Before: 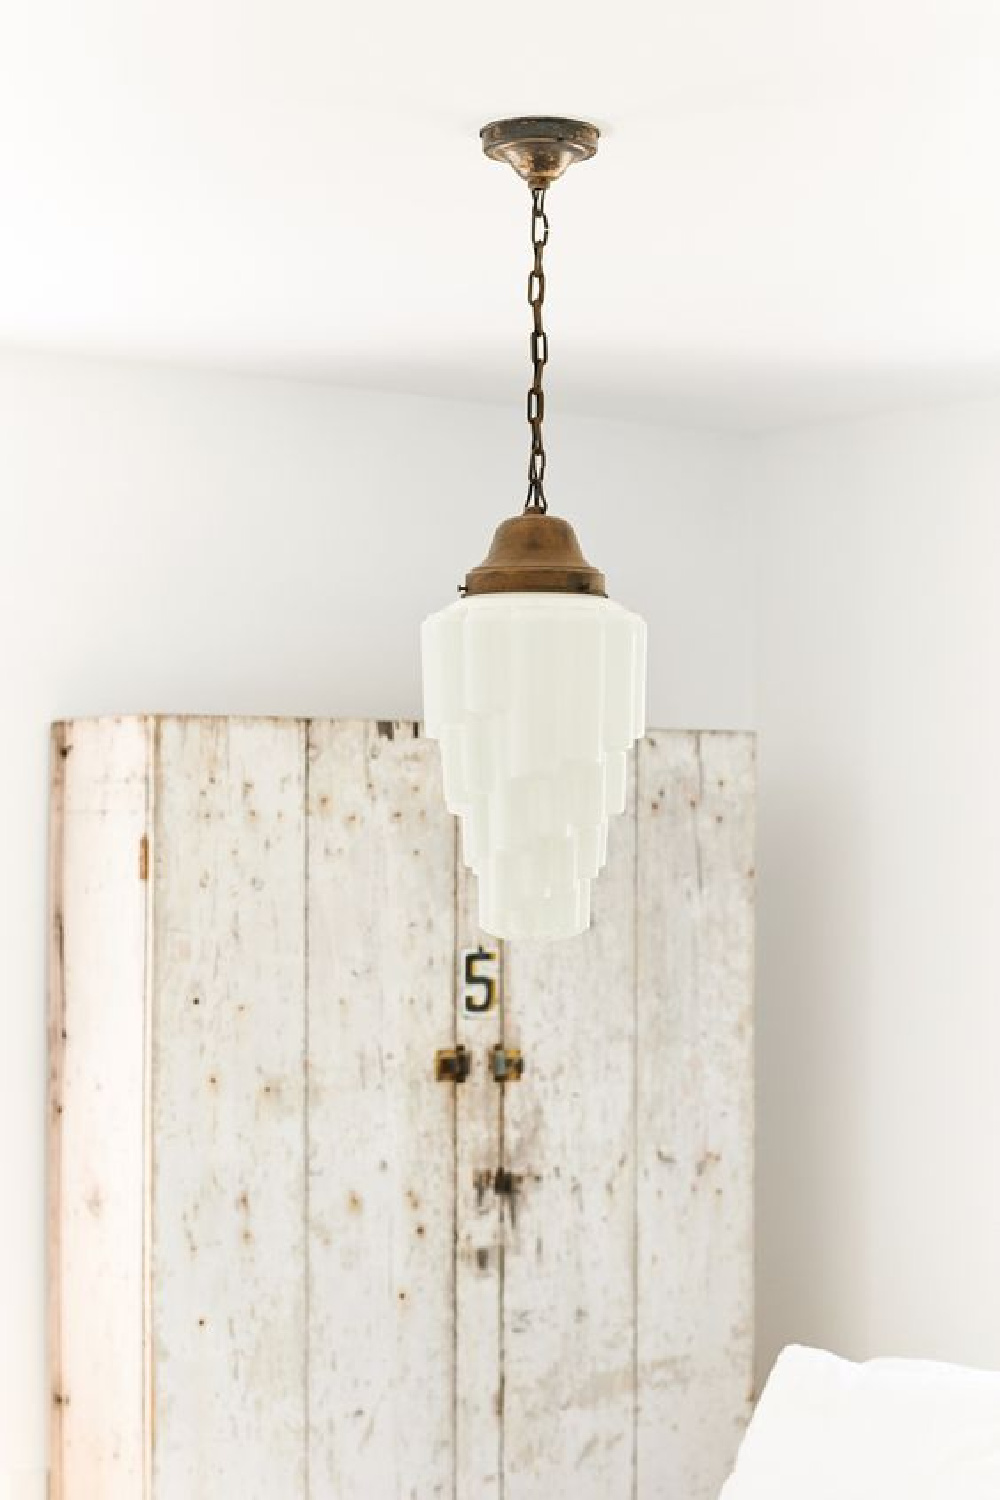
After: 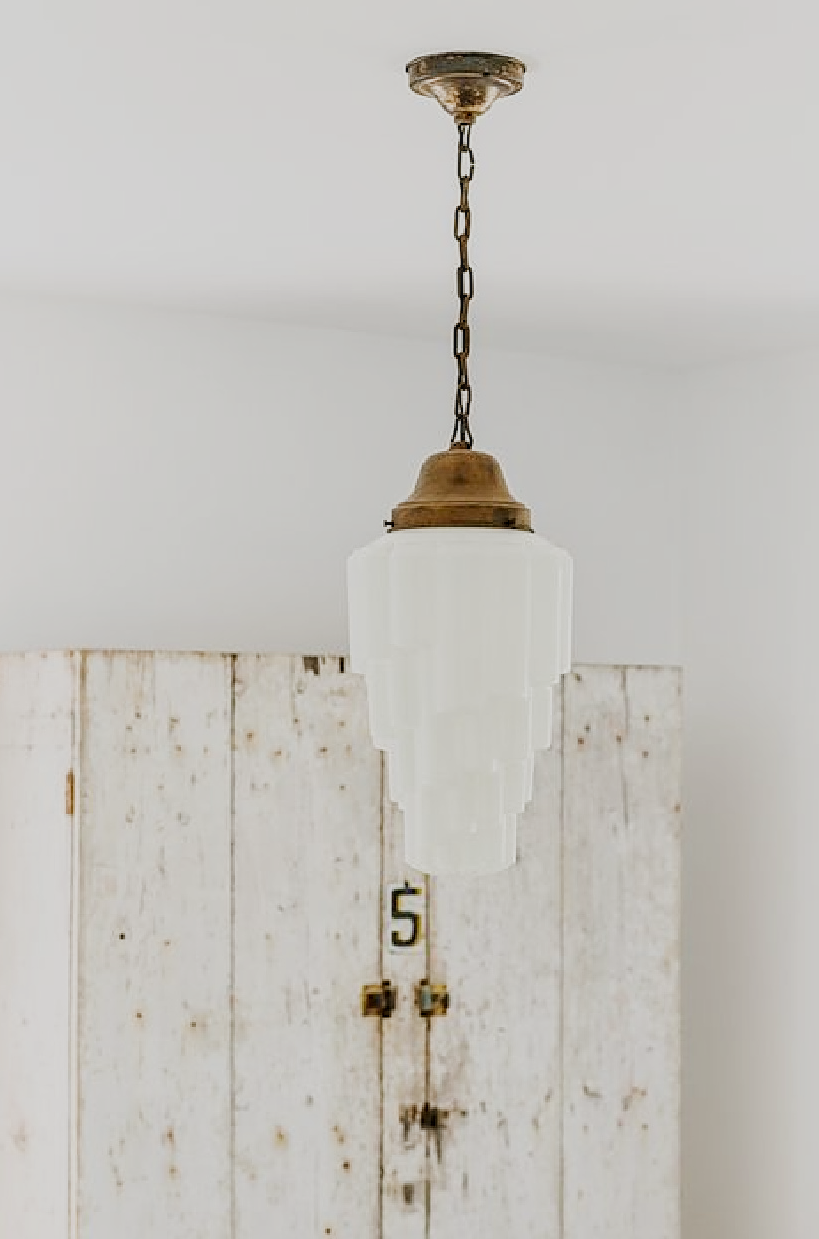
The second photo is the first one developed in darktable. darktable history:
sharpen: on, module defaults
filmic rgb: black relative exposure -7.65 EV, white relative exposure 4.56 EV, threshold 5.94 EV, hardness 3.61, add noise in highlights 0.001, preserve chrominance no, color science v3 (2019), use custom middle-gray values true, contrast in highlights soft, enable highlight reconstruction true
velvia: on, module defaults
crop and rotate: left 7.483%, top 4.384%, right 10.526%, bottom 12.993%
local contrast: on, module defaults
